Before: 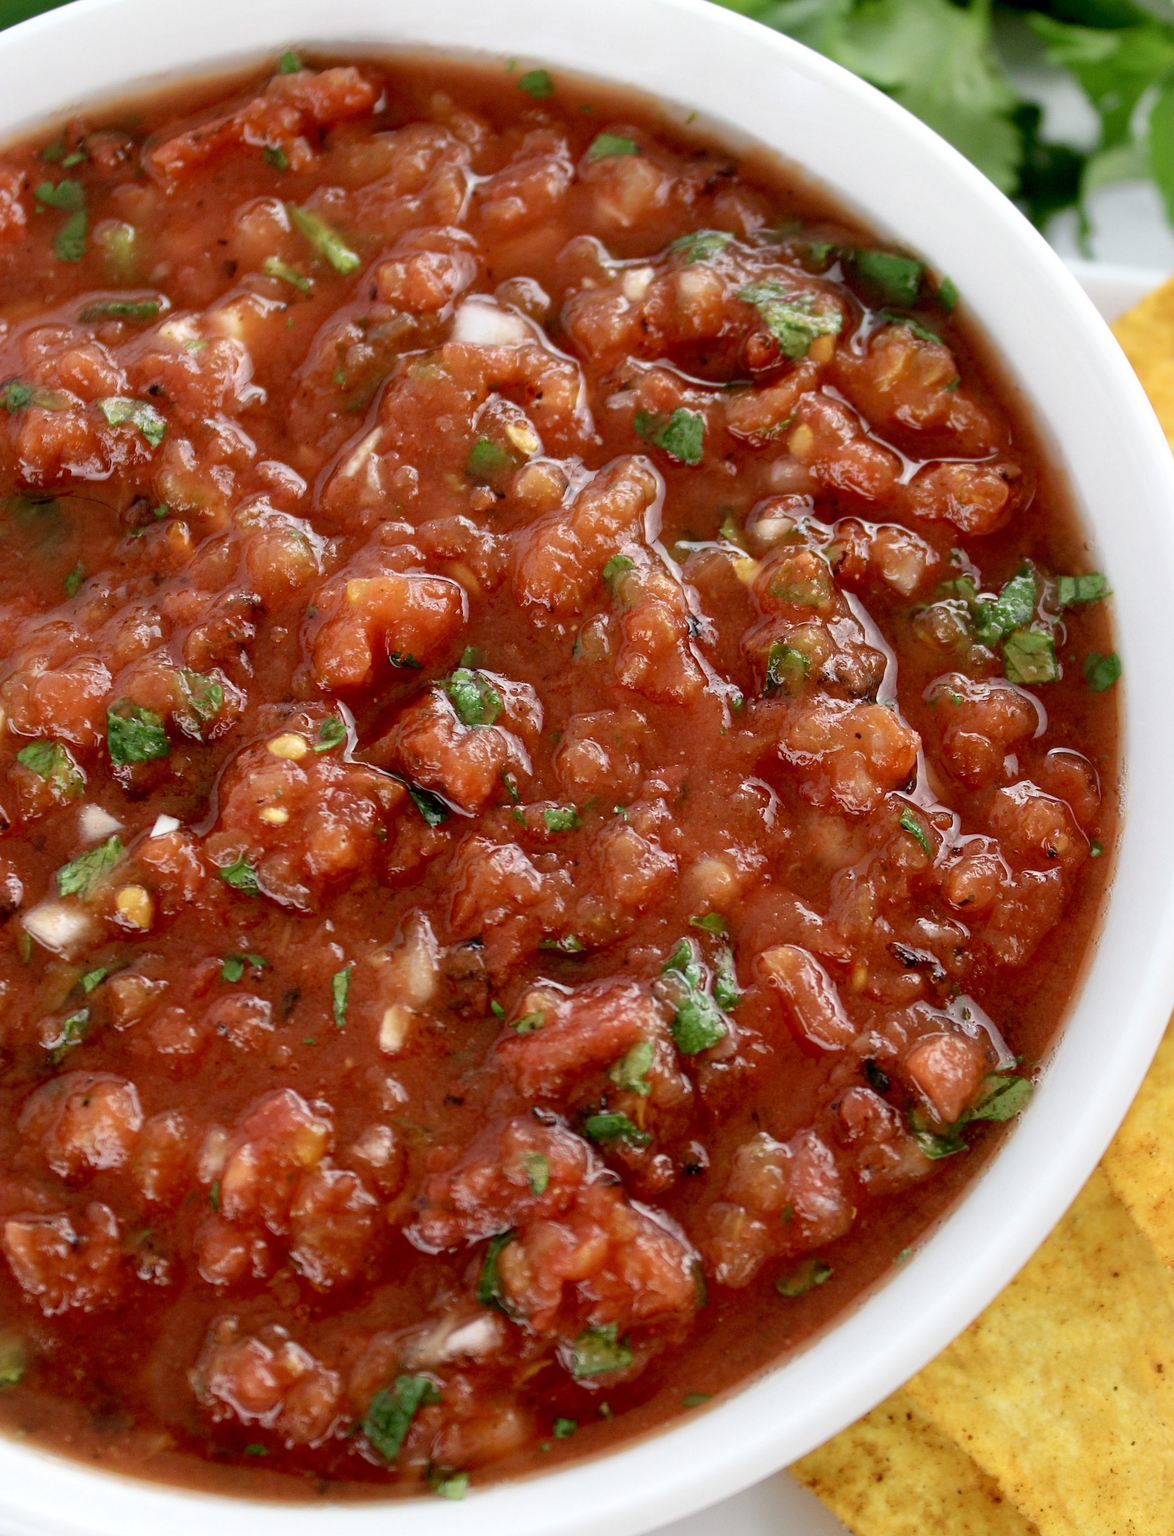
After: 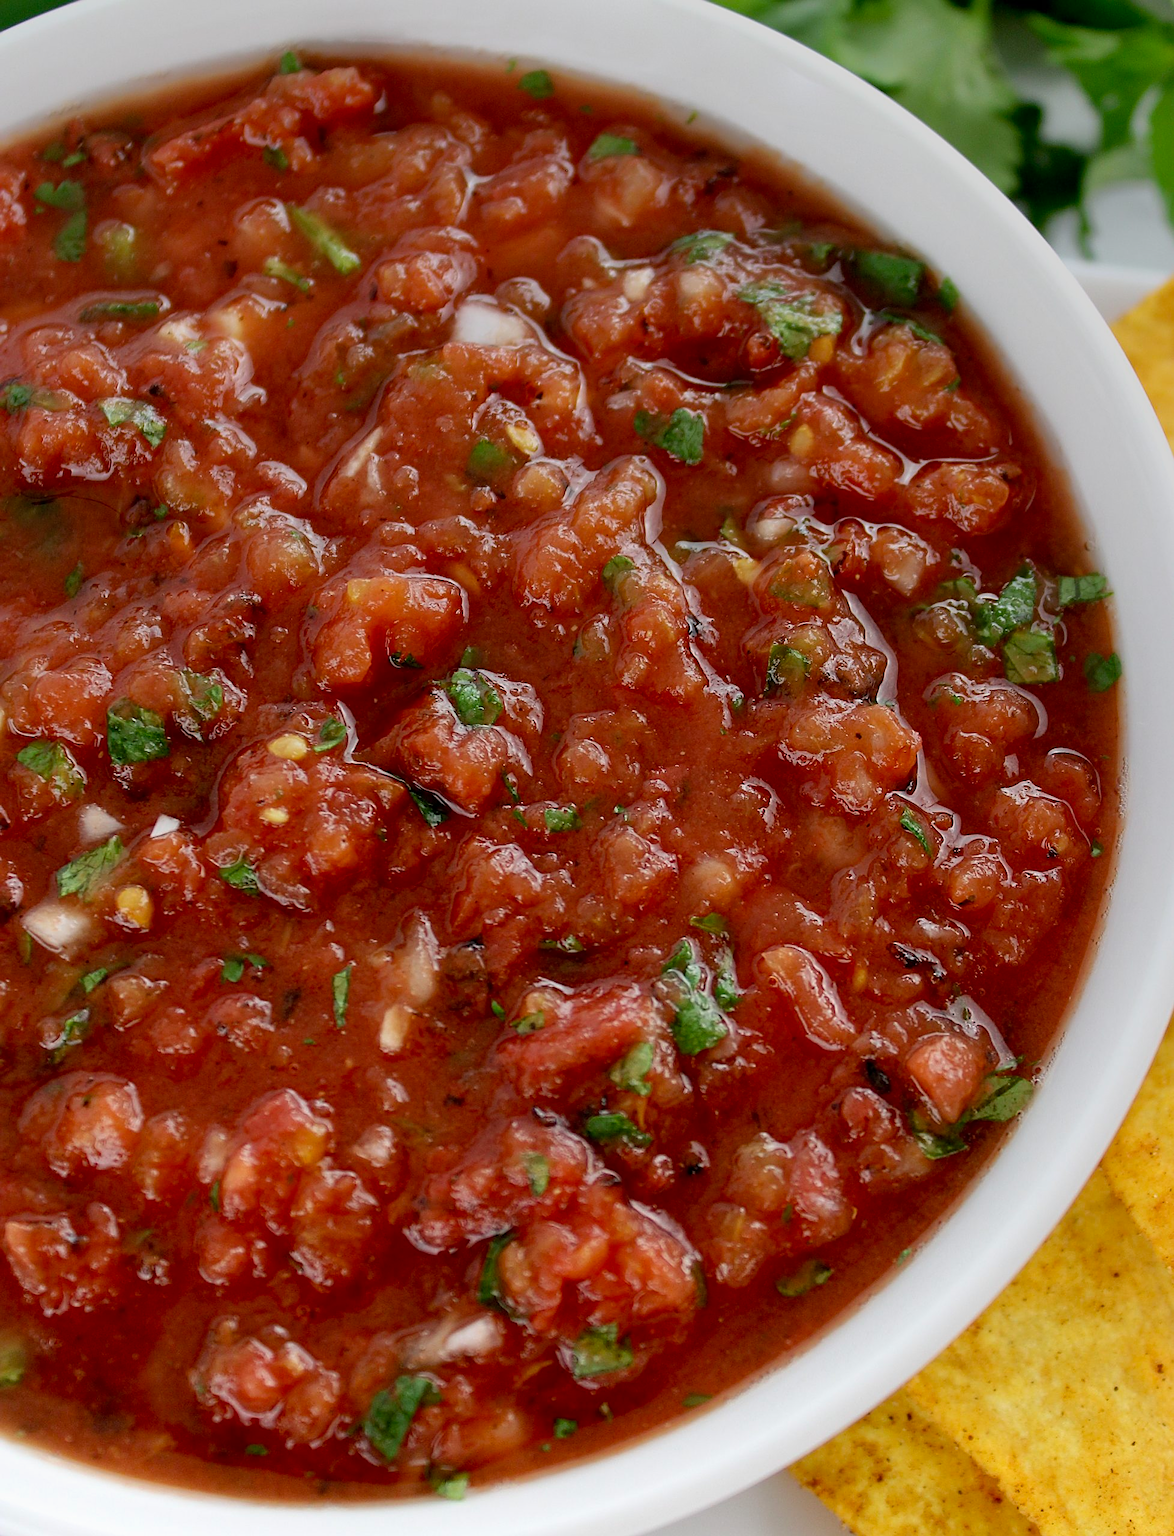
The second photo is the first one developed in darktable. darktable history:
sharpen: on, module defaults
graduated density: rotation 5.63°, offset 76.9
